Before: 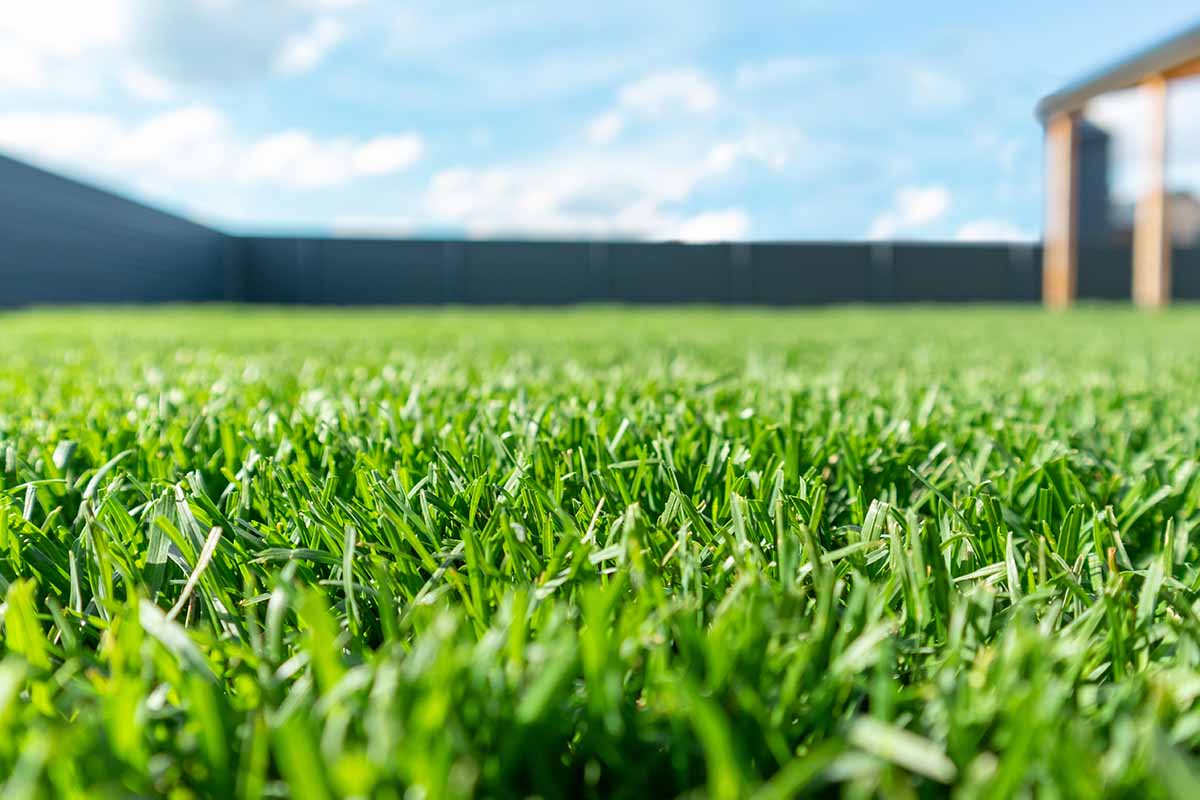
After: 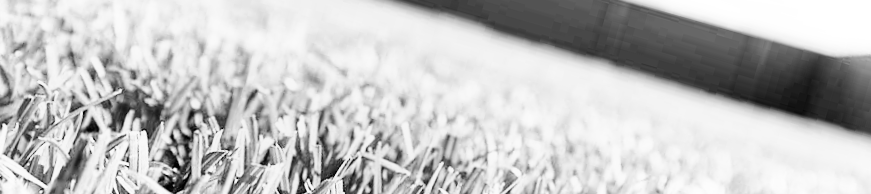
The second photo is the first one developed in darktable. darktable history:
base curve: curves: ch0 [(0, 0) (0.007, 0.004) (0.027, 0.03) (0.046, 0.07) (0.207, 0.54) (0.442, 0.872) (0.673, 0.972) (1, 1)], preserve colors none
shadows and highlights: radius 93.07, shadows -14.46, white point adjustment 0.23, highlights 31.48, compress 48.23%, highlights color adjustment 52.79%, soften with gaussian
exposure: black level correction 0.011, compensate highlight preservation false
crop and rotate: angle 16.12°, top 30.835%, bottom 35.653%
monochrome: on, module defaults
